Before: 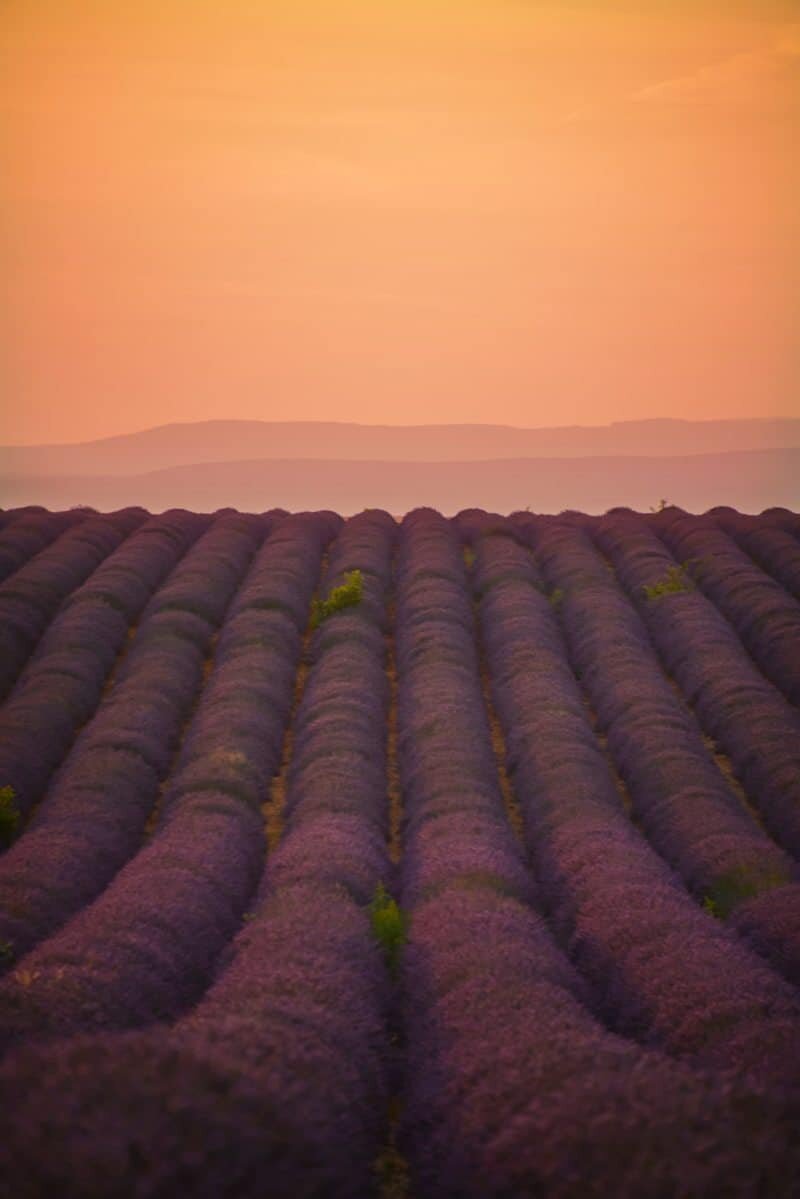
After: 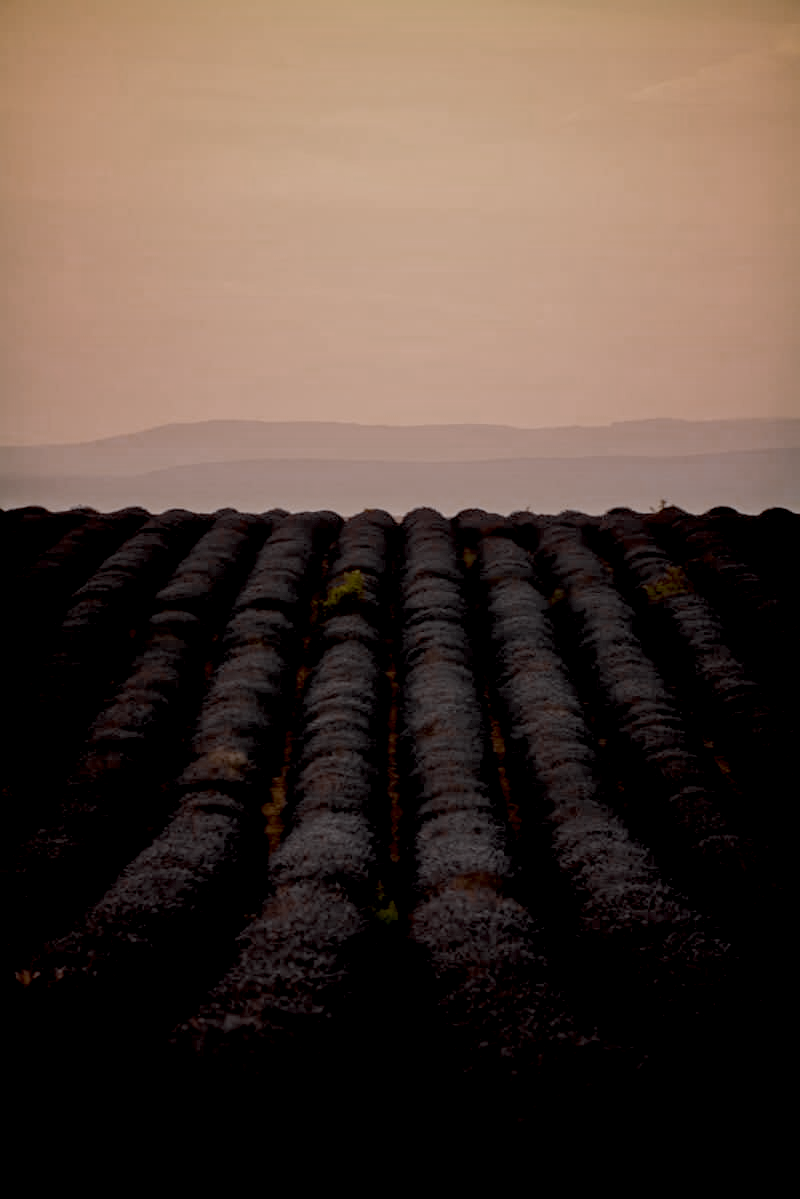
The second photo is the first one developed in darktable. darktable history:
exposure: black level correction 0.045, exposure -0.23 EV, compensate exposure bias true, compensate highlight preservation false
color zones: curves: ch0 [(0, 0.613) (0.01, 0.613) (0.245, 0.448) (0.498, 0.529) (0.642, 0.665) (0.879, 0.777) (0.99, 0.613)]; ch1 [(0, 0.035) (0.121, 0.189) (0.259, 0.197) (0.415, 0.061) (0.589, 0.022) (0.732, 0.022) (0.857, 0.026) (0.991, 0.053)]
